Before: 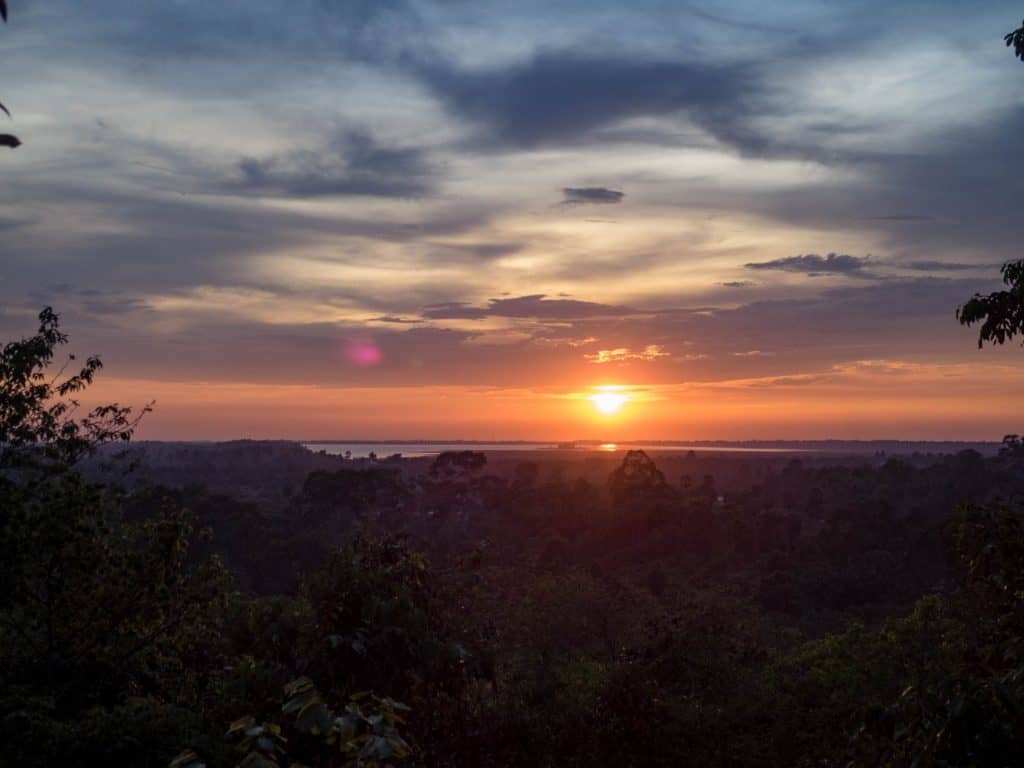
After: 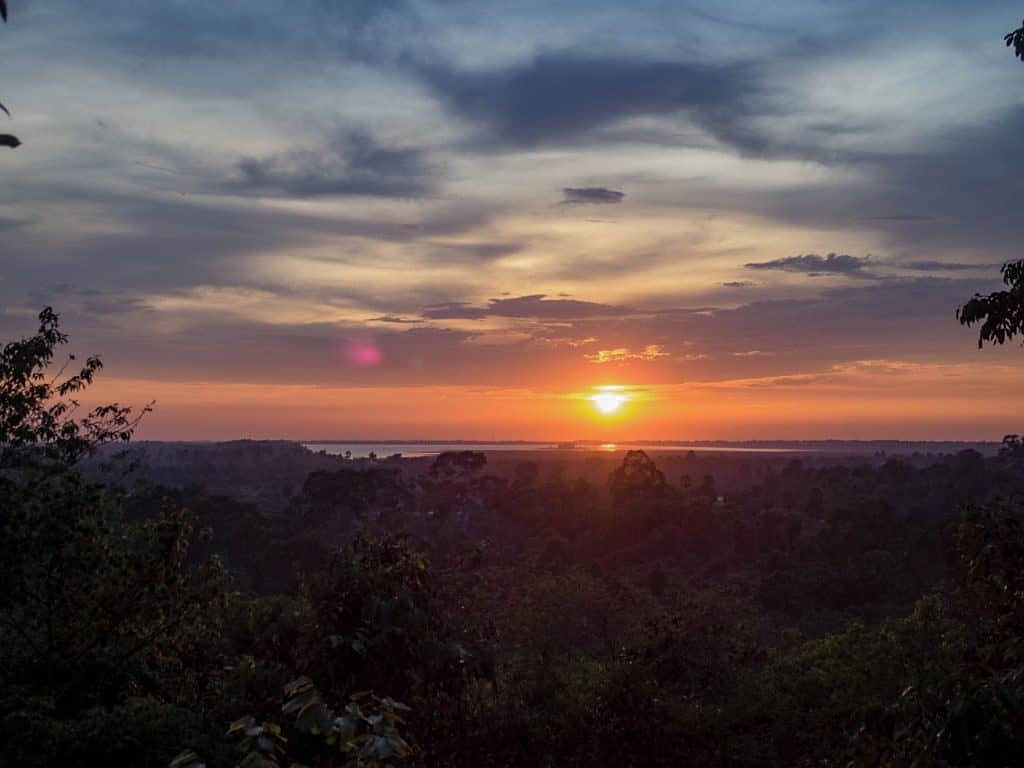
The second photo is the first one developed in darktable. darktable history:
shadows and highlights: shadows 25, highlights -70
sharpen: radius 0.969, amount 0.604
